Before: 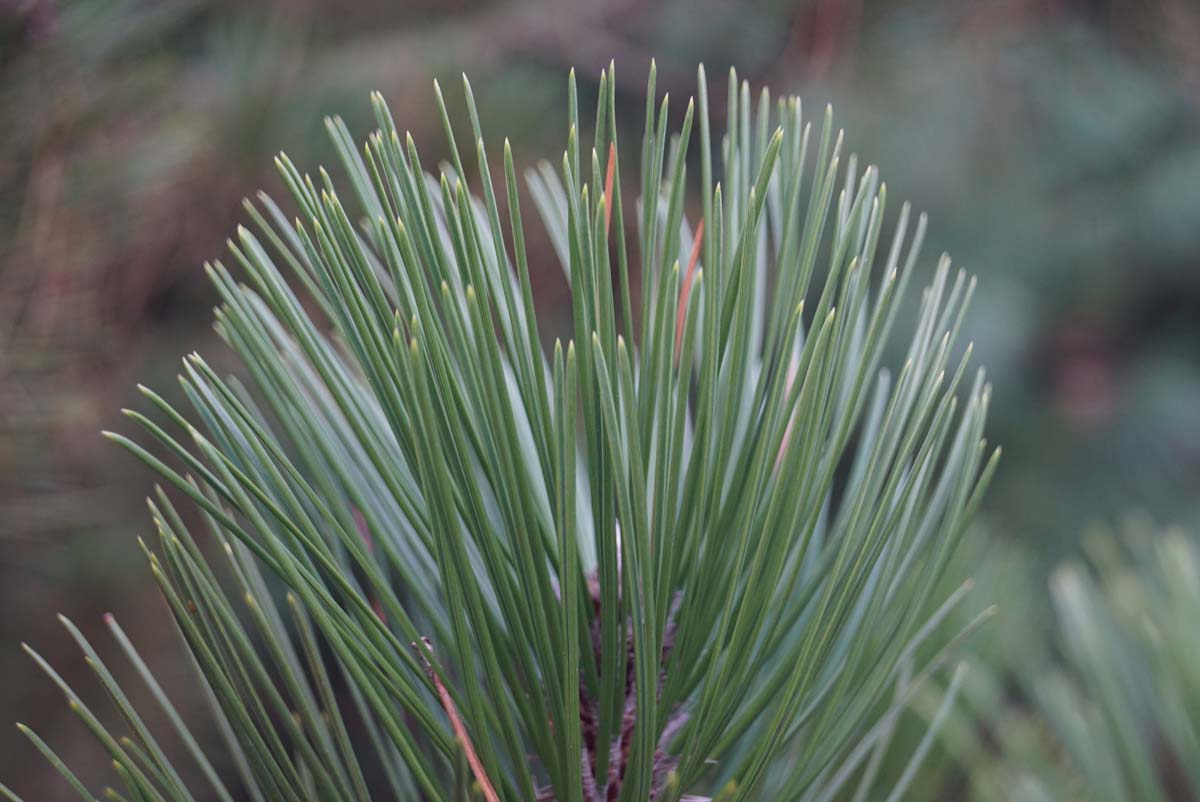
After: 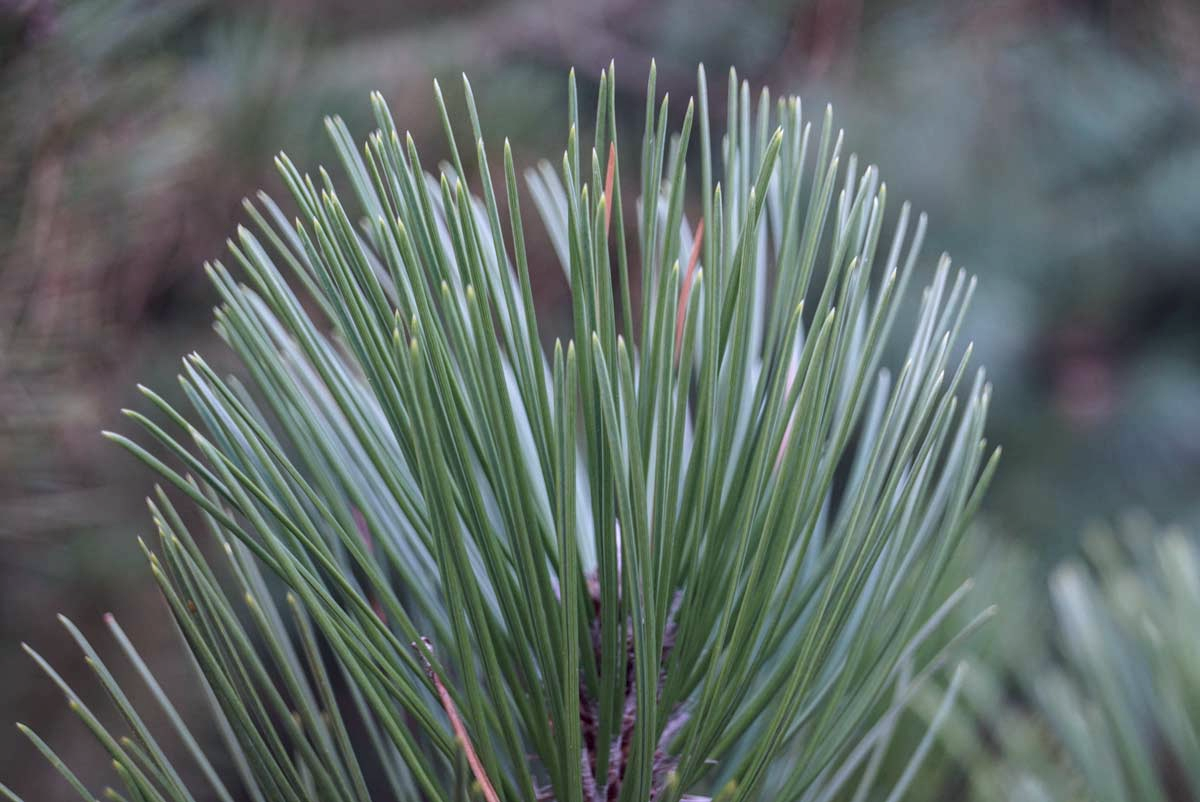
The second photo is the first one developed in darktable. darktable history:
tone equalizer: on, module defaults
color calibration: x 0.329, y 0.345, temperature 5633 K
white balance: red 0.948, green 1.02, blue 1.176
local contrast: highlights 0%, shadows 0%, detail 133%
